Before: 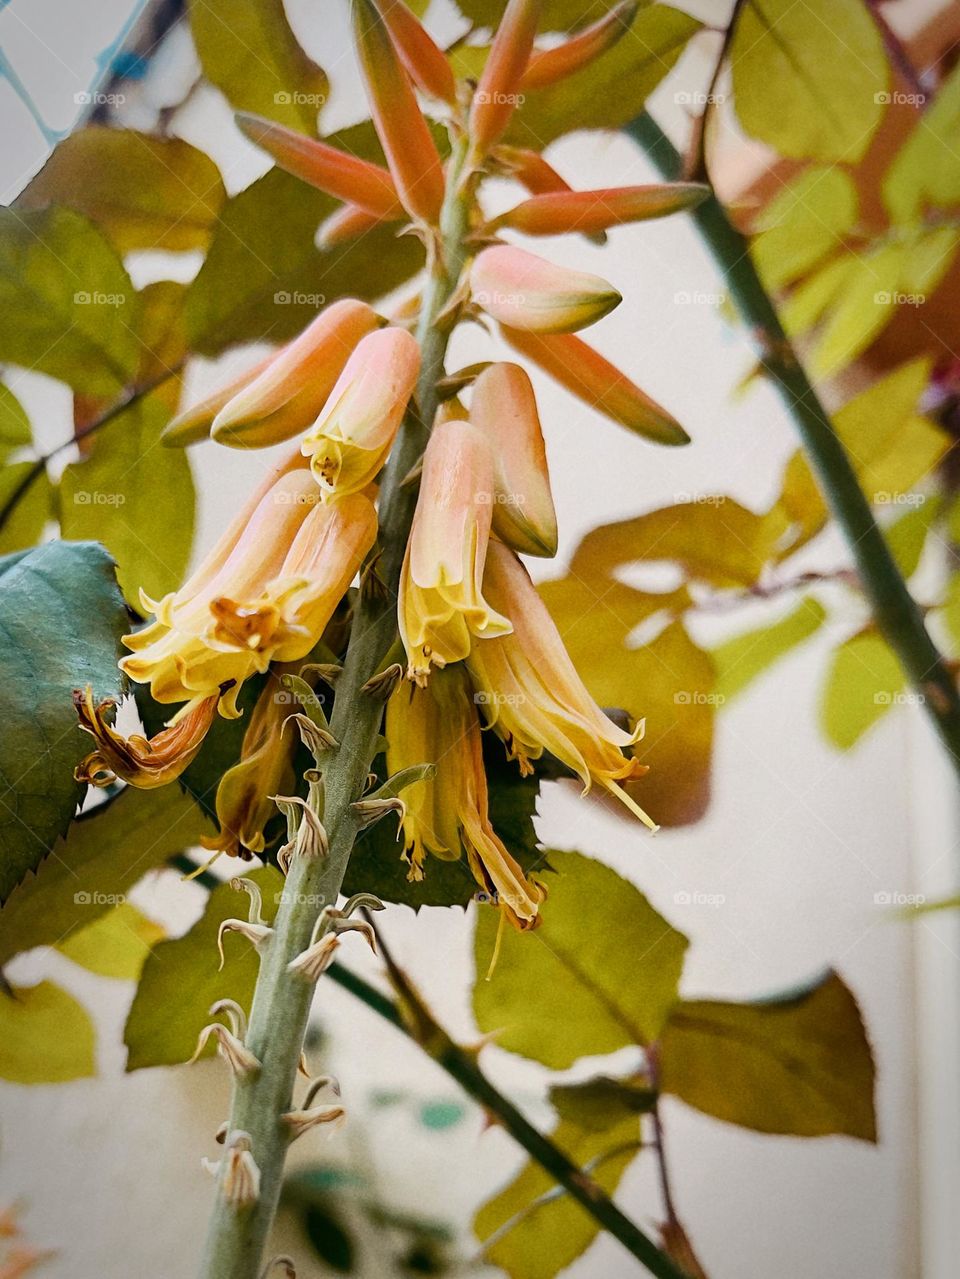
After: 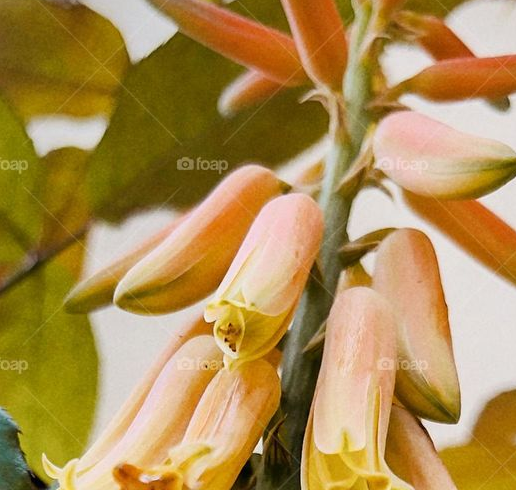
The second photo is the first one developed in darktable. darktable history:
crop: left 10.128%, top 10.537%, right 36.046%, bottom 51.104%
